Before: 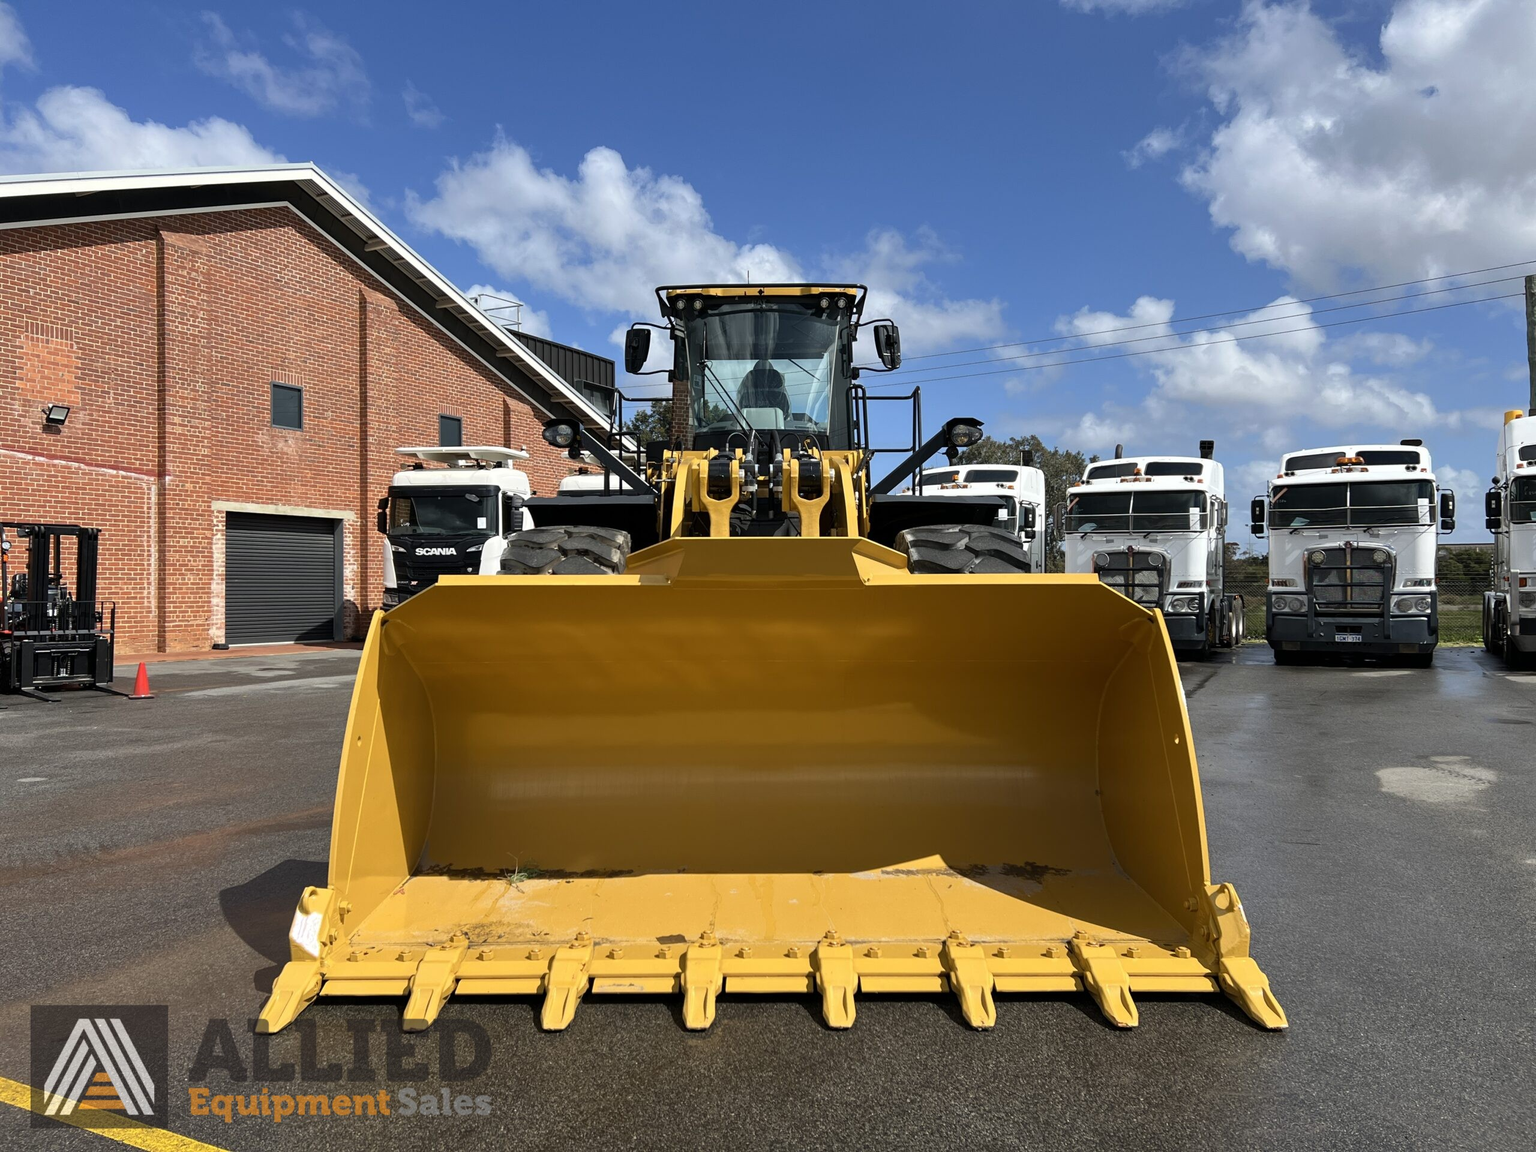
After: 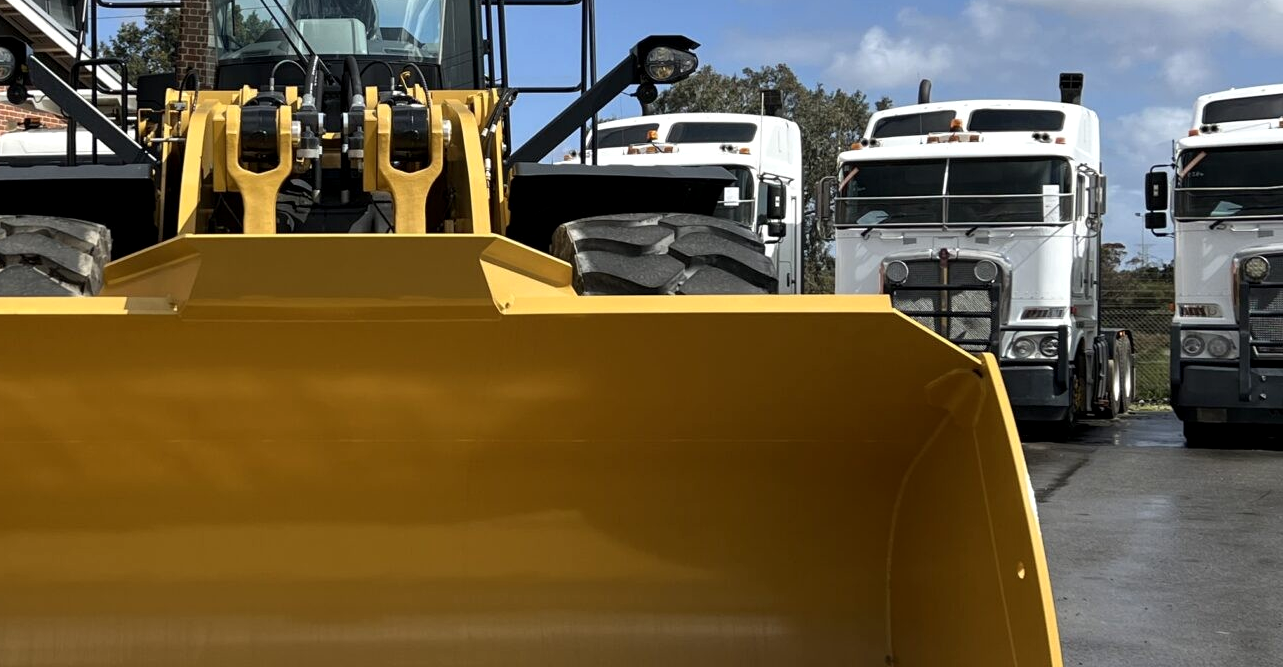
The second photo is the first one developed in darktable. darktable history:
crop: left 36.752%, top 34.446%, right 13.102%, bottom 30.77%
local contrast: highlights 106%, shadows 100%, detail 120%, midtone range 0.2
